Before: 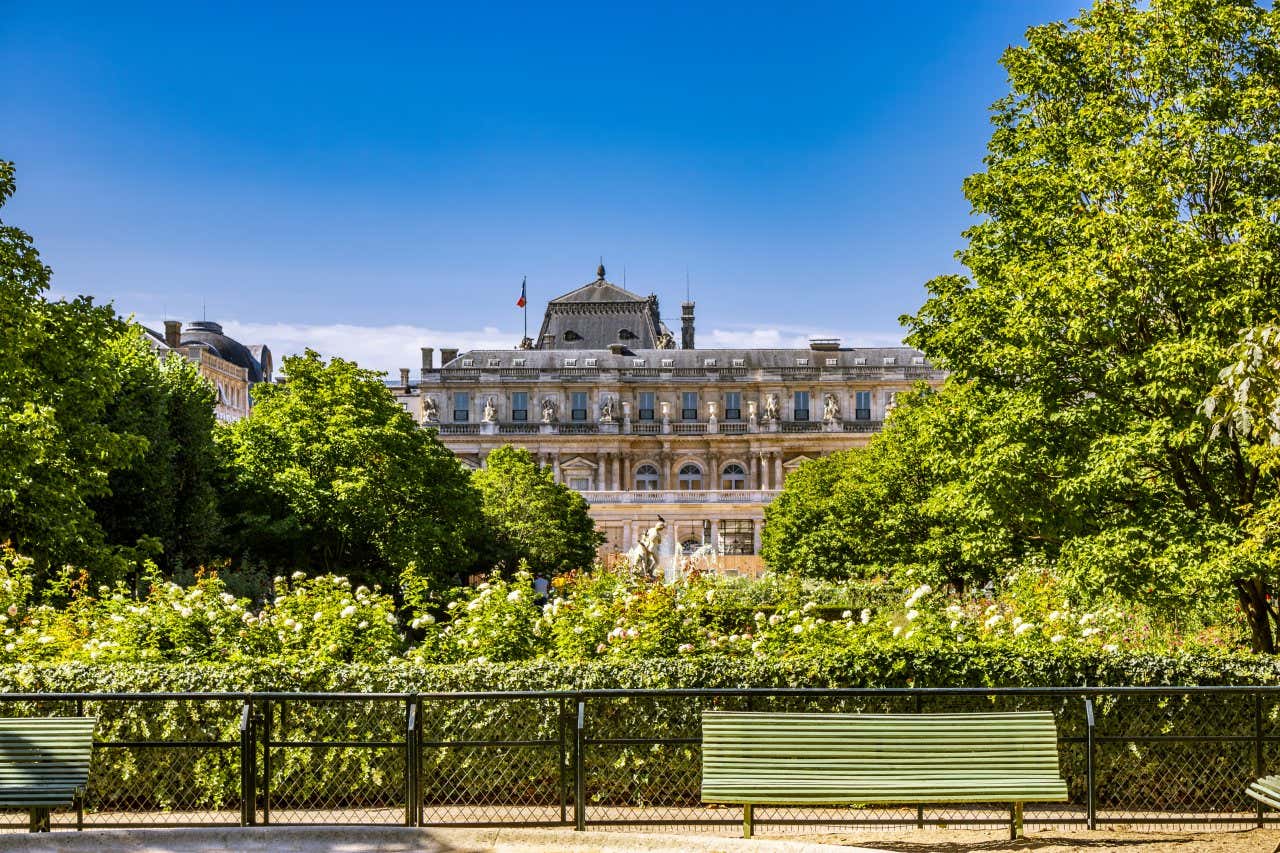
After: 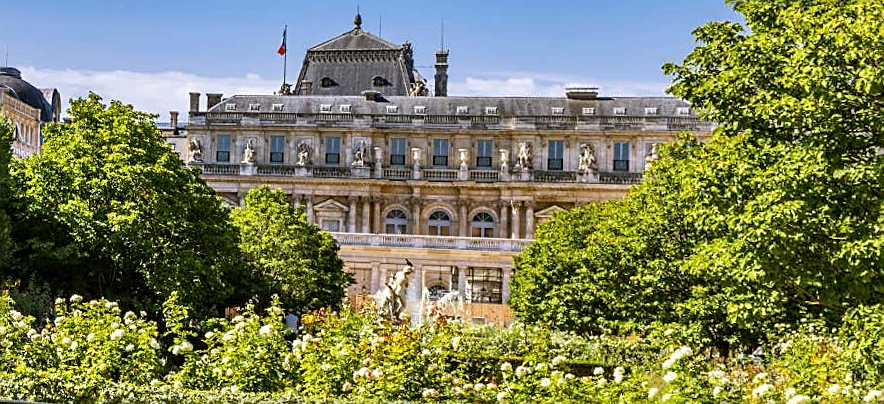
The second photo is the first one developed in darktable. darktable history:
rotate and perspective: rotation 1.69°, lens shift (vertical) -0.023, lens shift (horizontal) -0.291, crop left 0.025, crop right 0.988, crop top 0.092, crop bottom 0.842
crop: left 11.123%, top 27.61%, right 18.3%, bottom 17.034%
sharpen: on, module defaults
